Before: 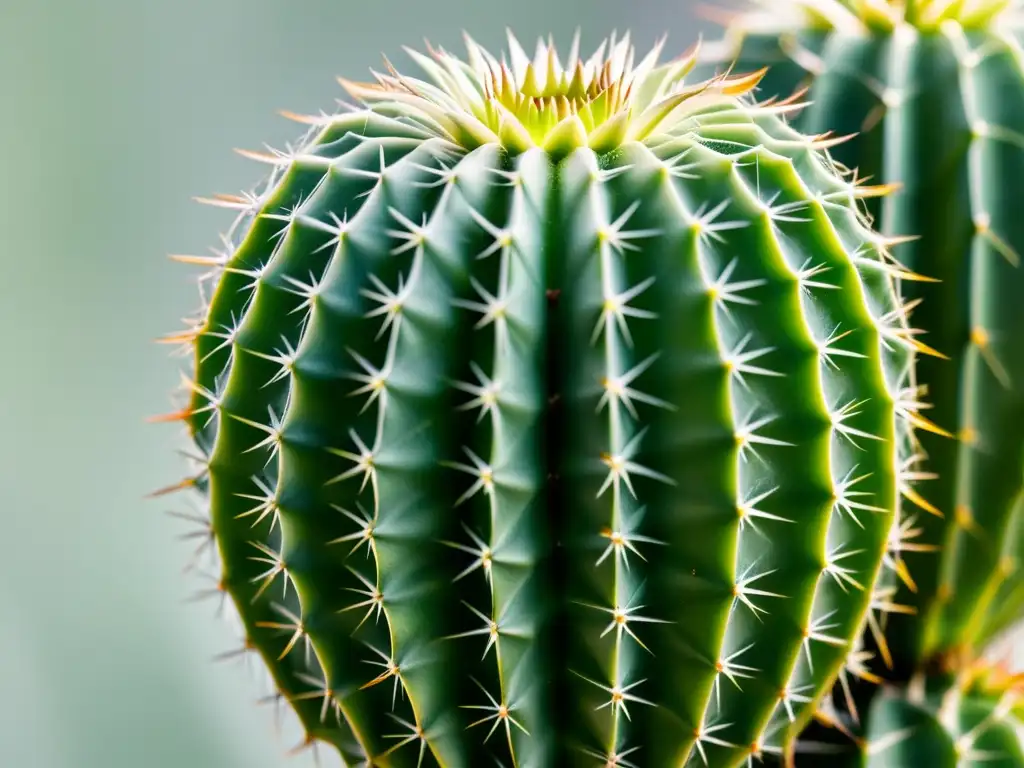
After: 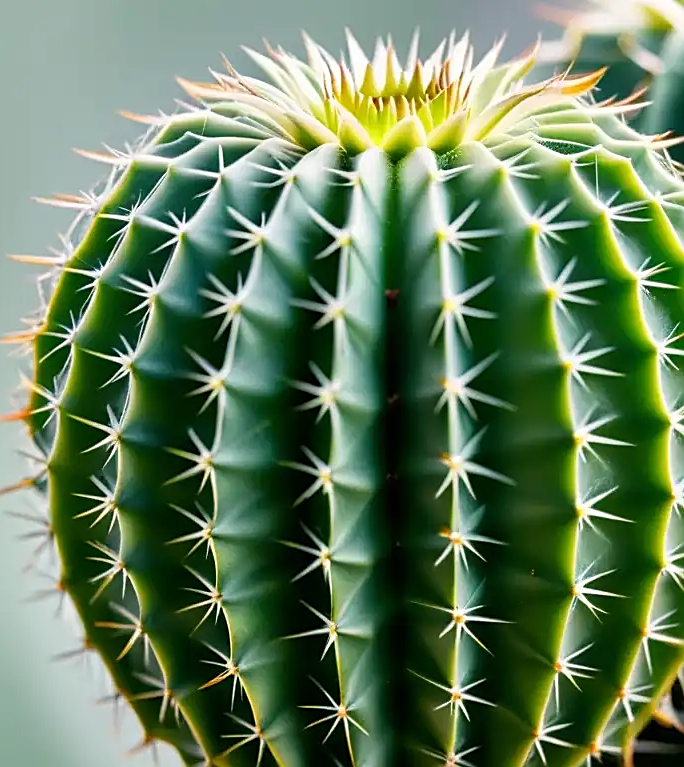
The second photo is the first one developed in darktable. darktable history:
crop and rotate: left 15.791%, right 17.408%
sharpen: on, module defaults
